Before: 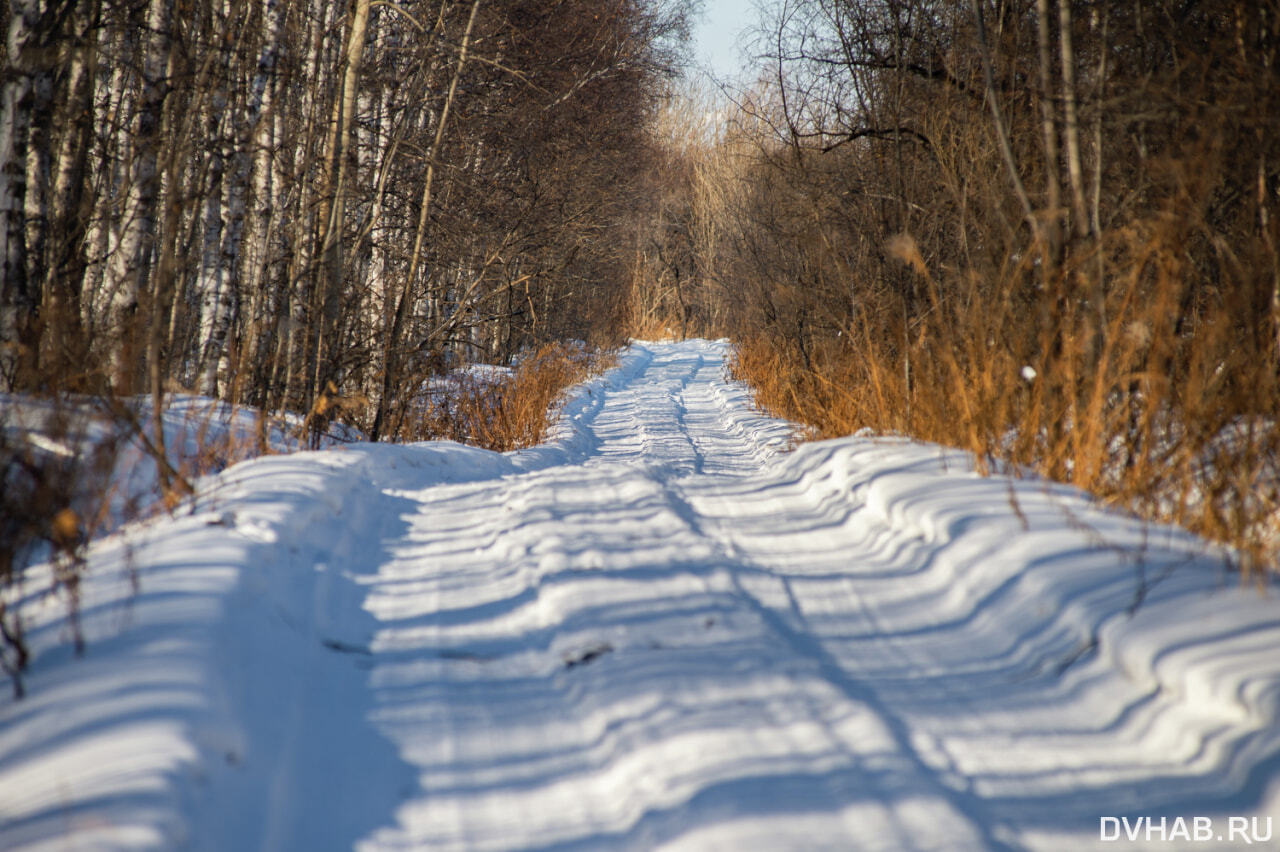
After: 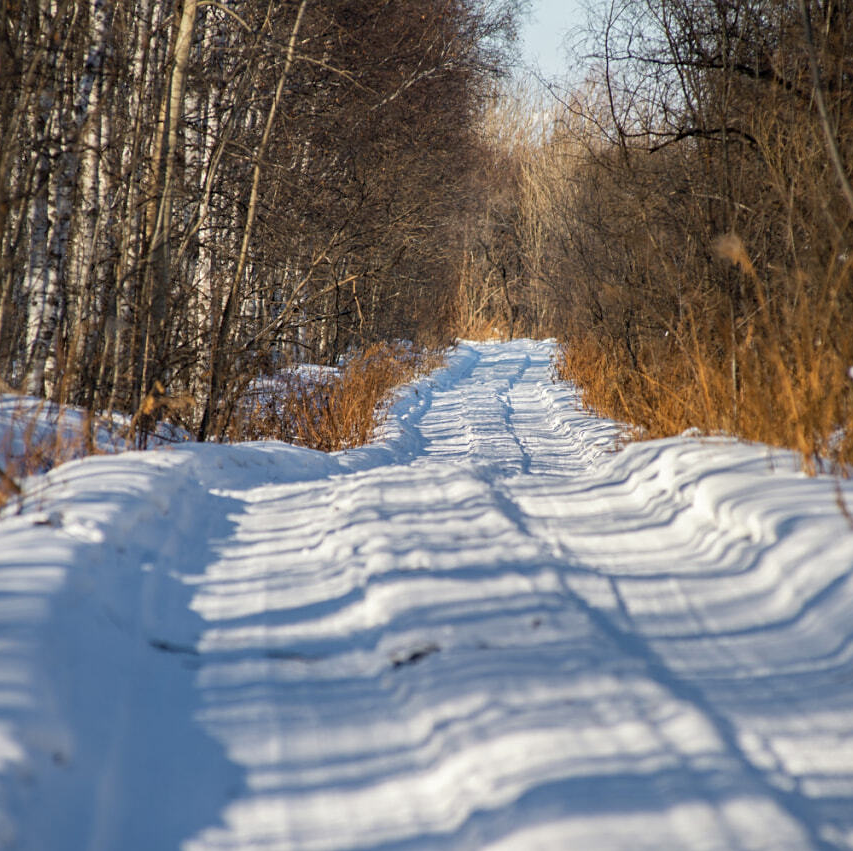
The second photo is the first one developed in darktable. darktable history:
sharpen: amount 0.2
crop and rotate: left 13.537%, right 19.796%
